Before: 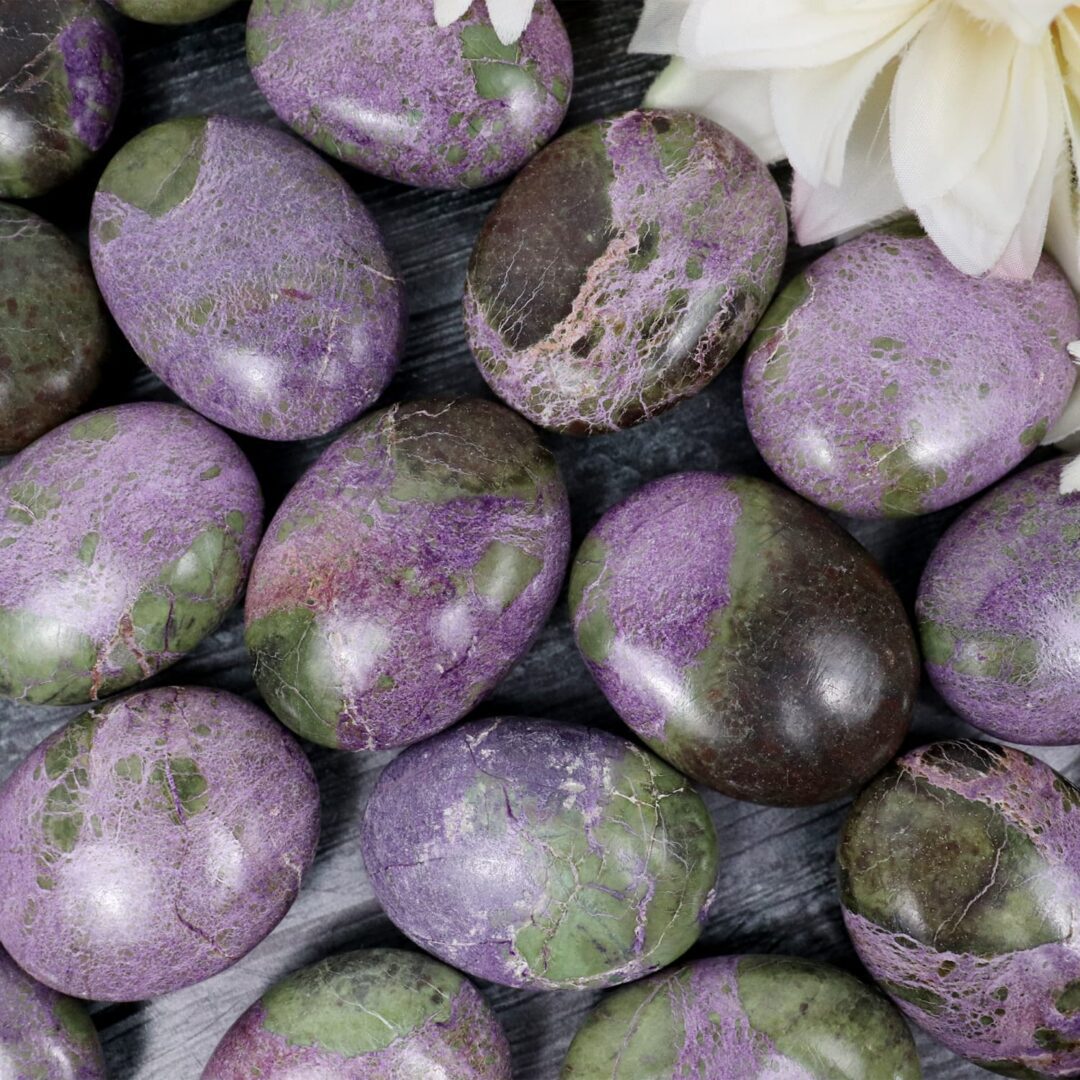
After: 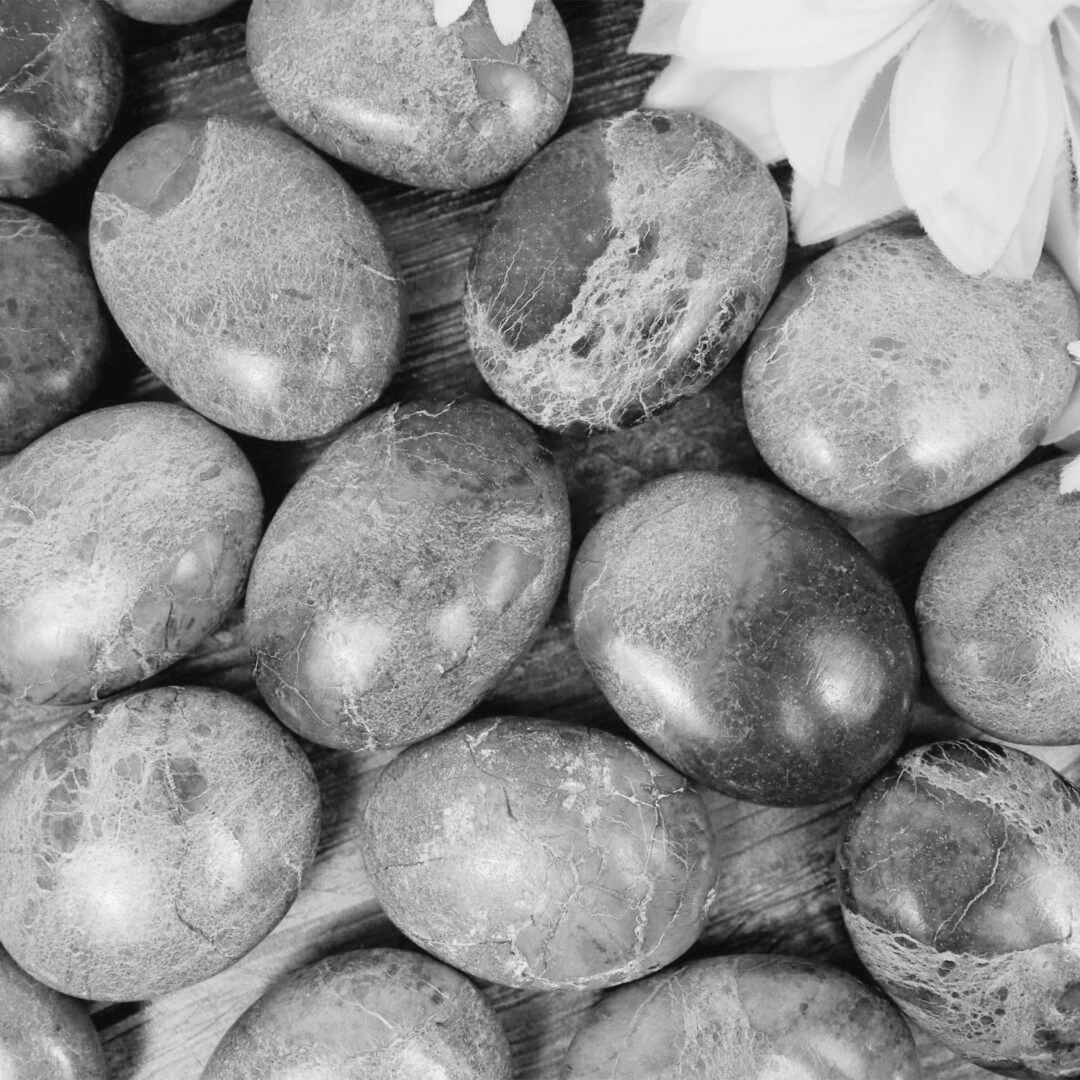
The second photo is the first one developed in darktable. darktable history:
contrast brightness saturation: contrast 0.1, brightness 0.3, saturation 0.14
color correction: highlights a* -20.08, highlights b* 9.8, shadows a* -20.4, shadows b* -10.76
monochrome: on, module defaults
color balance rgb: perceptual saturation grading › global saturation 30%, global vibrance 20%
velvia: on, module defaults
color calibration: output gray [0.23, 0.37, 0.4, 0], gray › normalize channels true, illuminant same as pipeline (D50), adaptation XYZ, x 0.346, y 0.359, gamut compression 0
